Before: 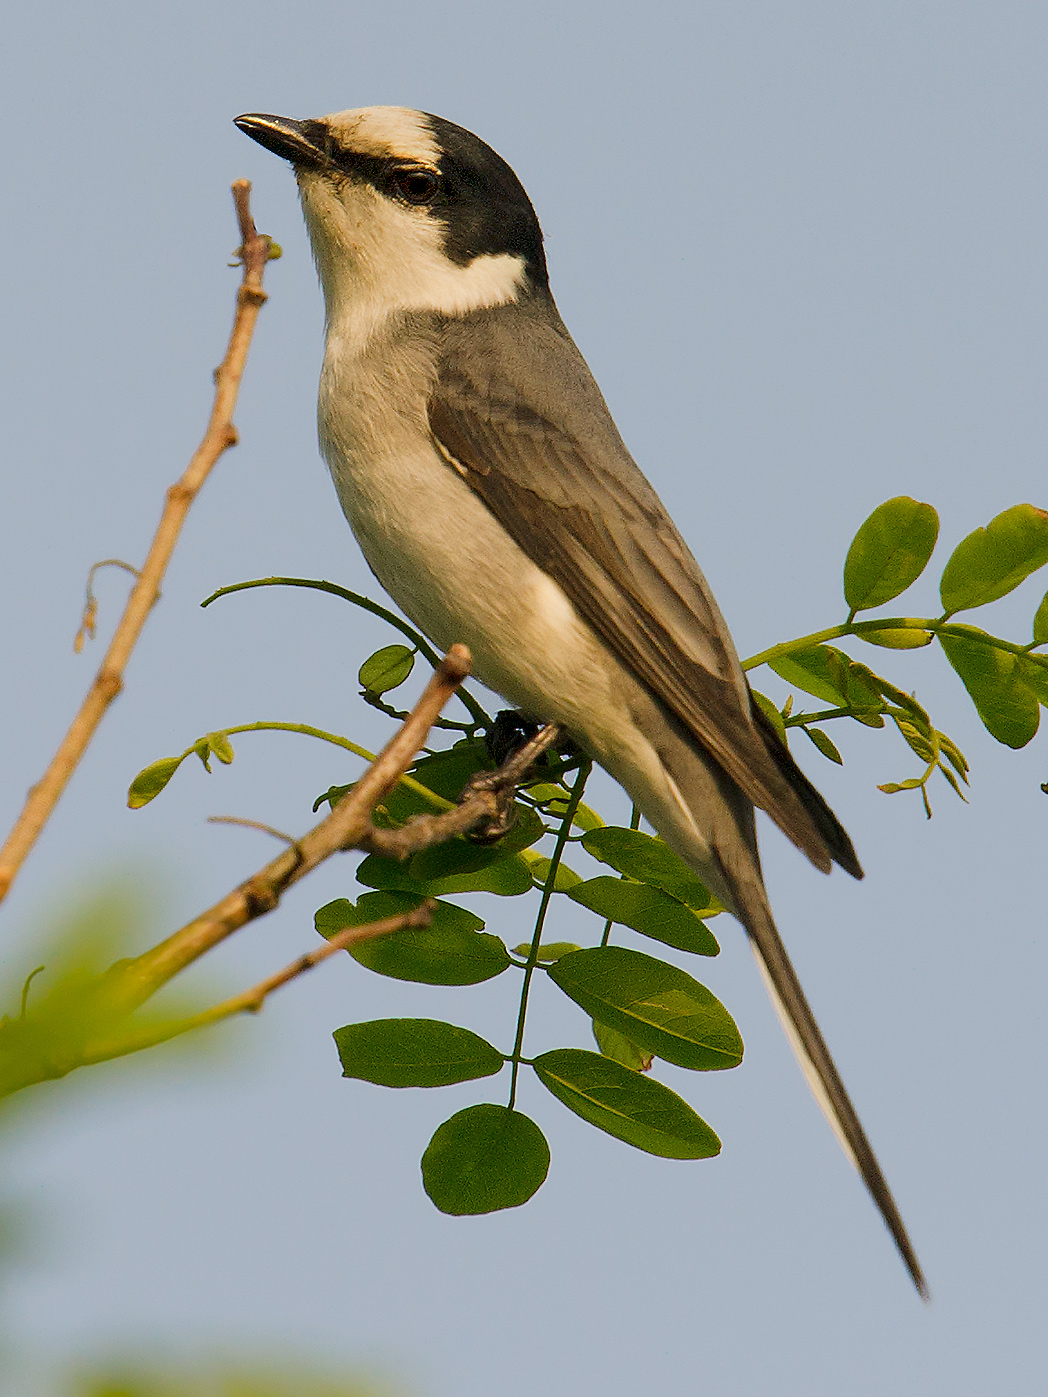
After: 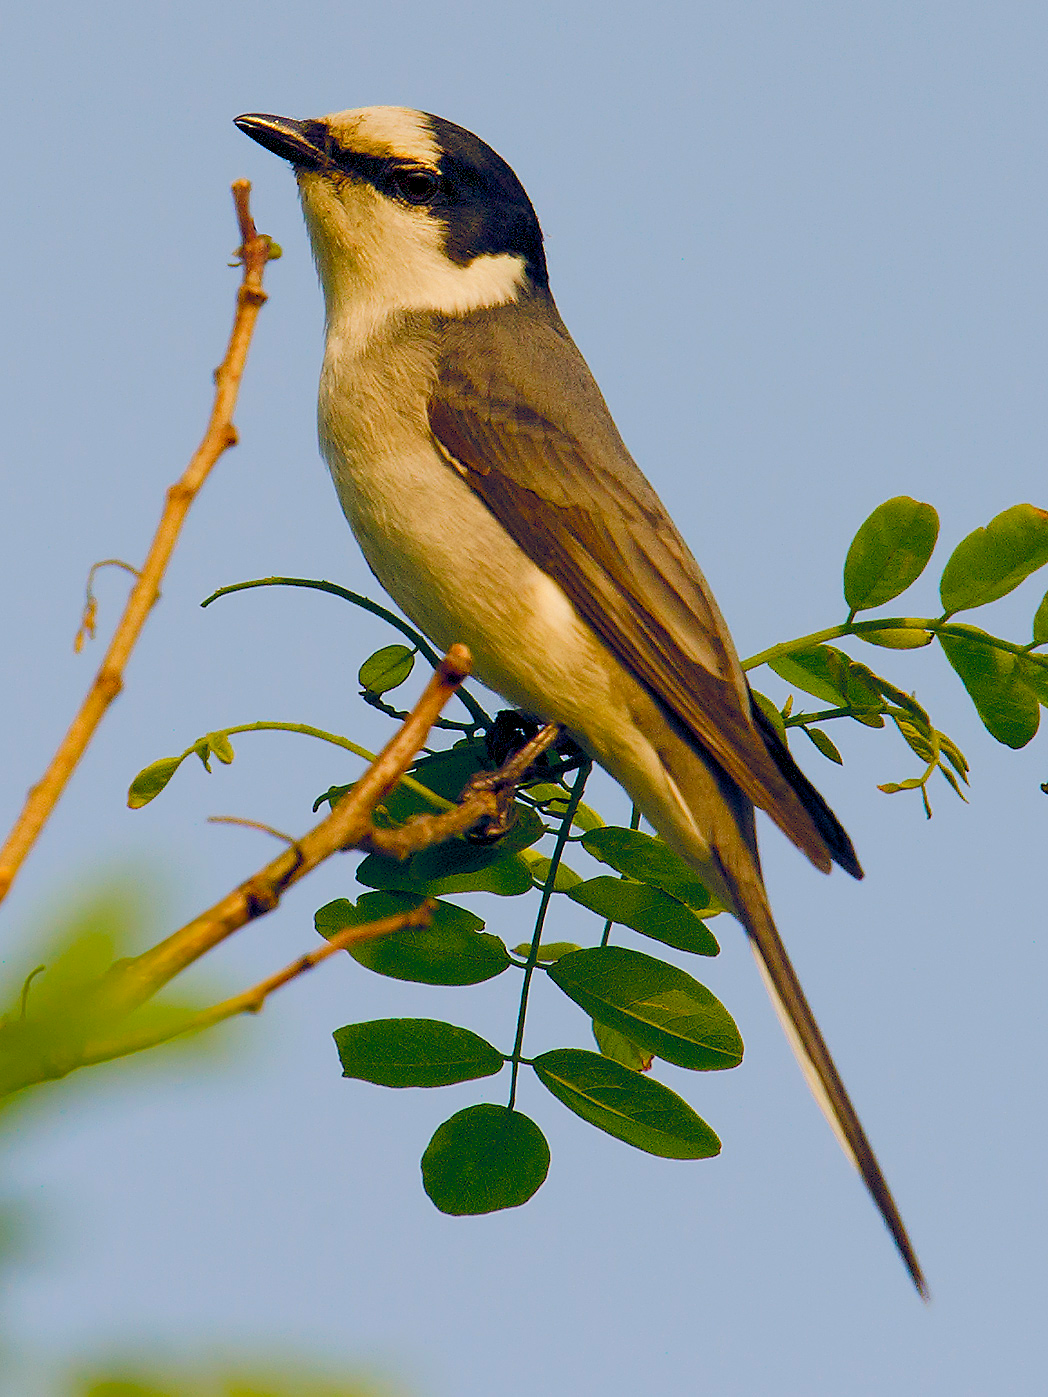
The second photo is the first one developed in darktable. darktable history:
color balance rgb: power › hue 212.2°, global offset › luminance -0.29%, global offset › chroma 0.302%, global offset › hue 258.86°, perceptual saturation grading › global saturation 19.58%, perceptual saturation grading › highlights -25.324%, perceptual saturation grading › shadows 49.851%, global vibrance 50.513%
